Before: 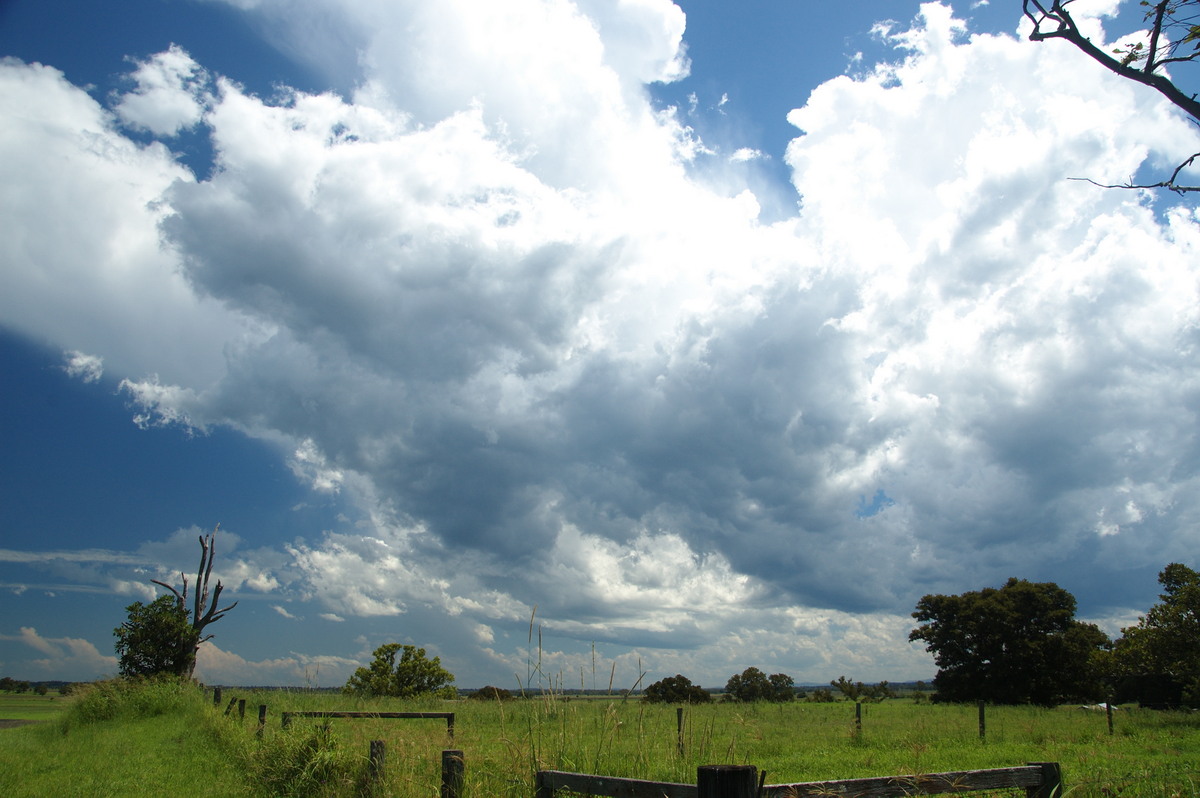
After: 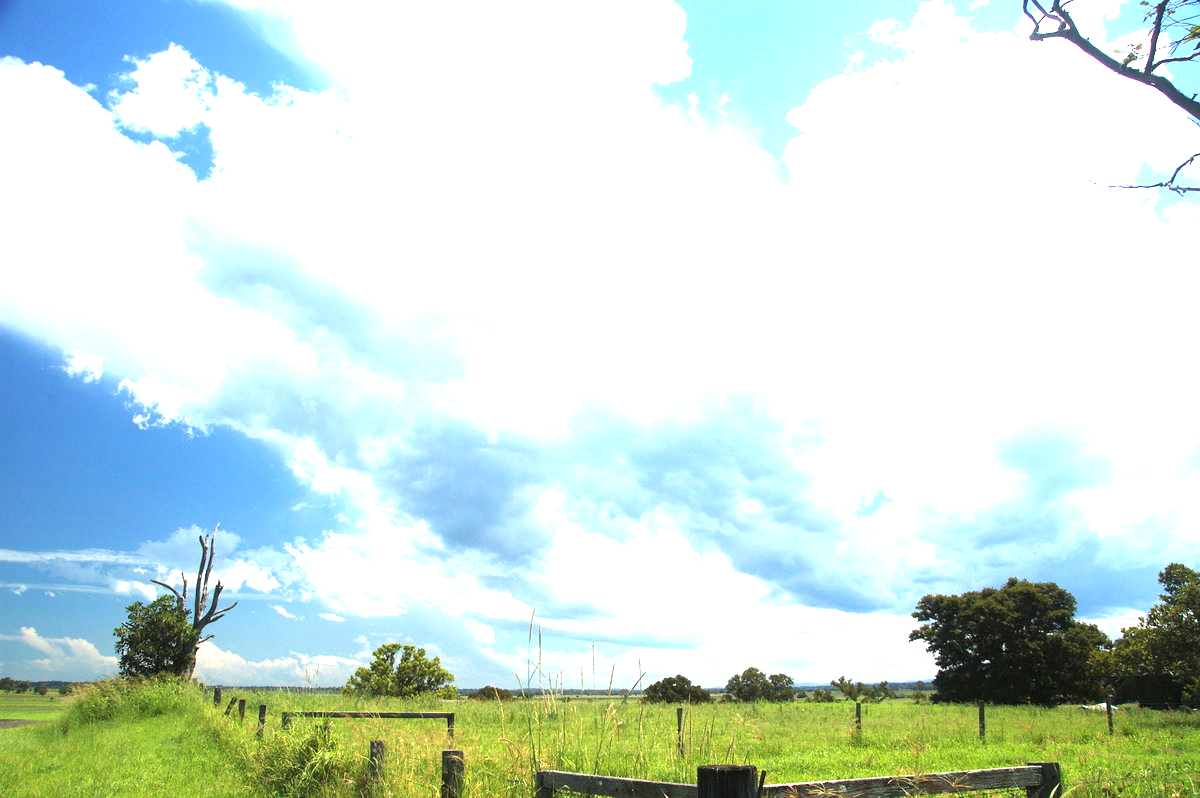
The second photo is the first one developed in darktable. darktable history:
tone equalizer: -8 EV -0.404 EV, -7 EV -0.363 EV, -6 EV -0.313 EV, -5 EV -0.245 EV, -3 EV 0.232 EV, -2 EV 0.315 EV, -1 EV 0.37 EV, +0 EV 0.419 EV
exposure: black level correction 0, exposure 1.741 EV, compensate highlight preservation false
